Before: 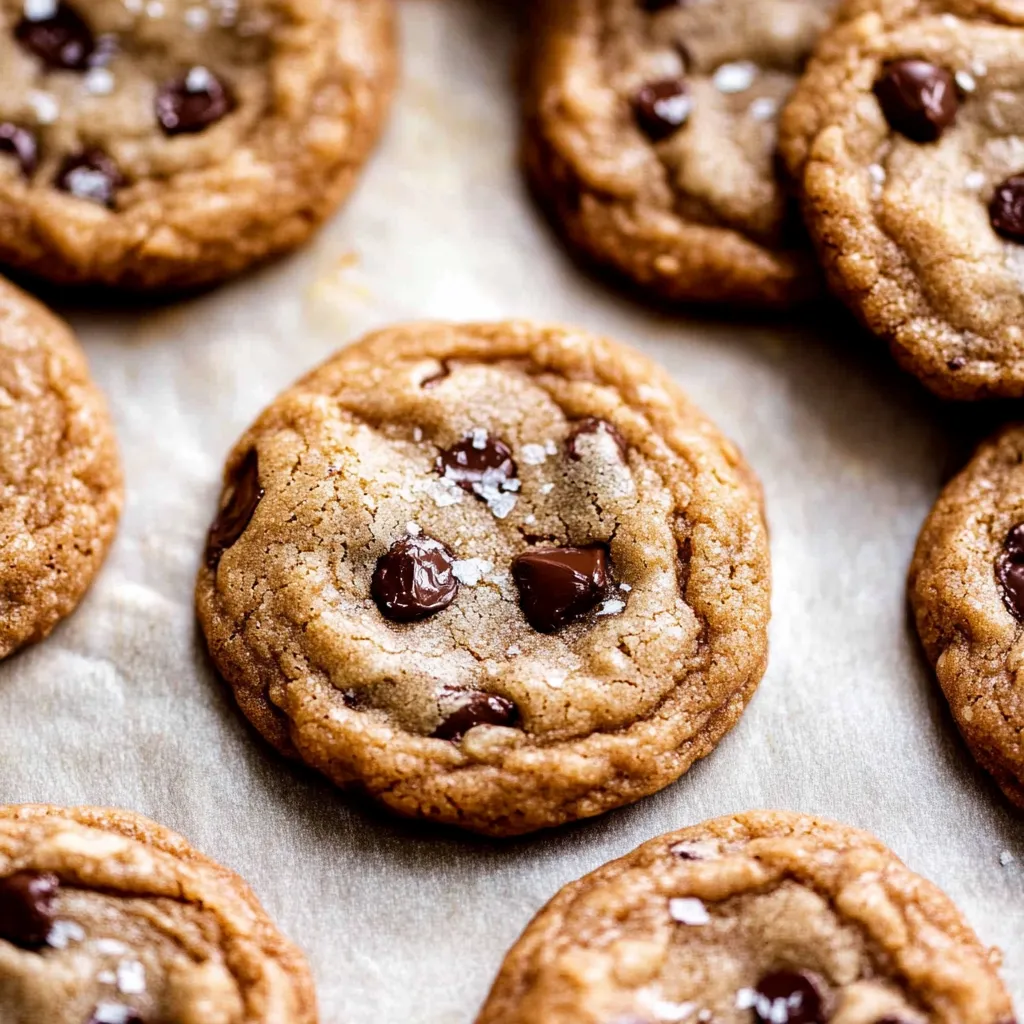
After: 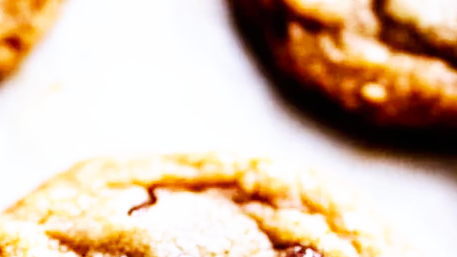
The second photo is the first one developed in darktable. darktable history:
crop: left 28.64%, top 16.832%, right 26.637%, bottom 58.055%
base curve: curves: ch0 [(0, 0) (0.007, 0.004) (0.027, 0.03) (0.046, 0.07) (0.207, 0.54) (0.442, 0.872) (0.673, 0.972) (1, 1)], preserve colors none
white balance: red 0.948, green 1.02, blue 1.176
